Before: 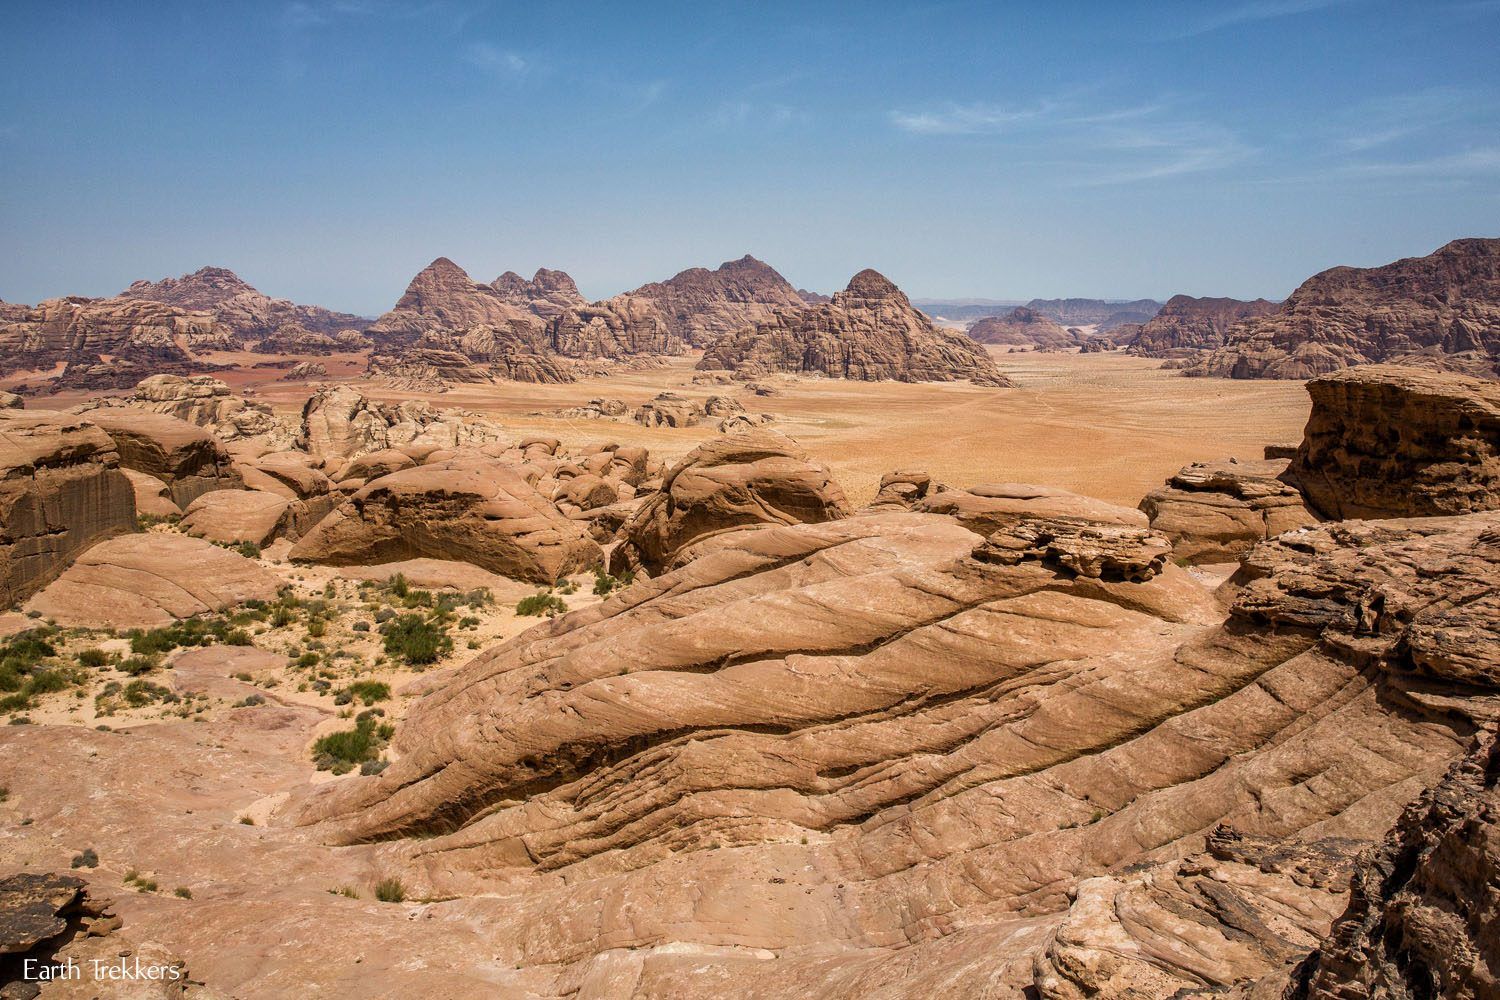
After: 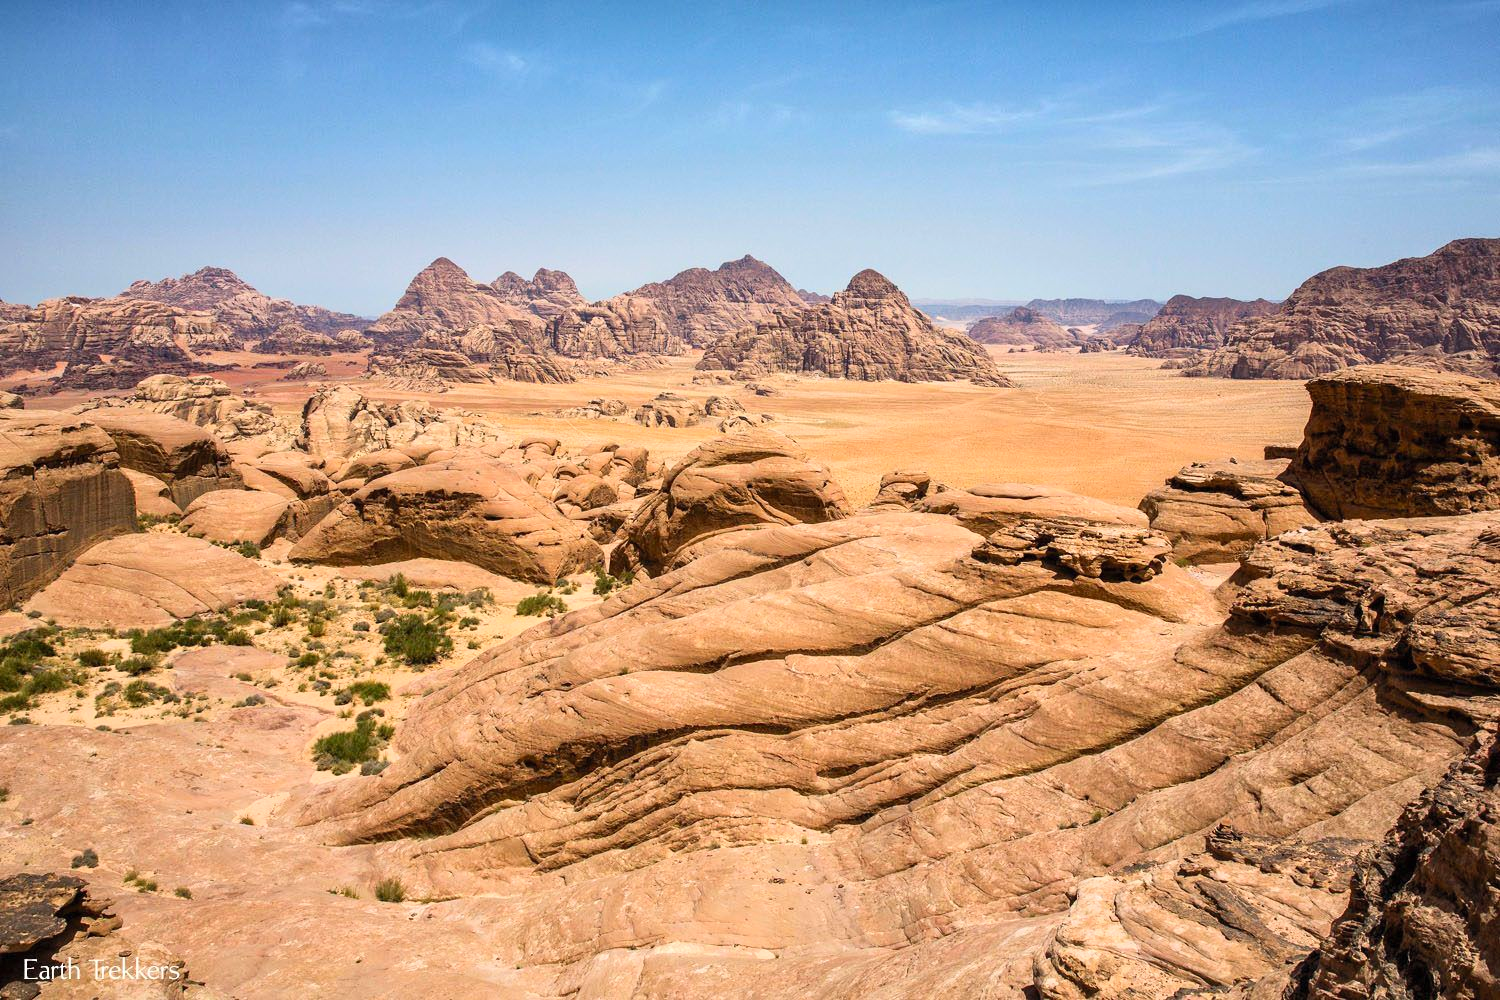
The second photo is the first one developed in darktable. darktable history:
contrast brightness saturation: contrast 0.199, brightness 0.16, saturation 0.218
